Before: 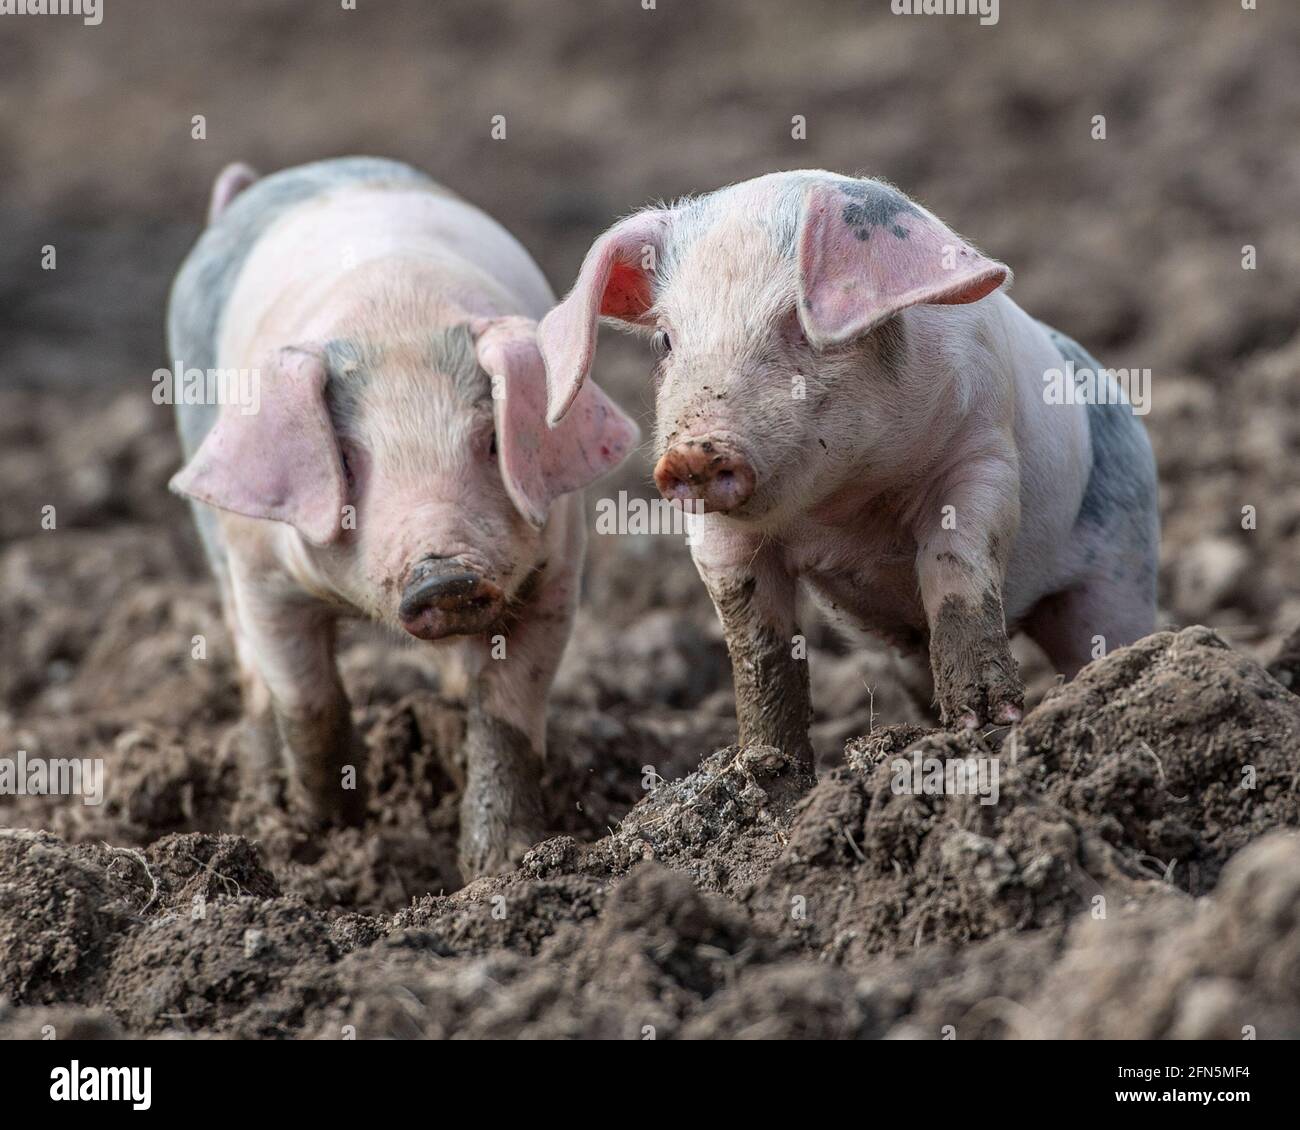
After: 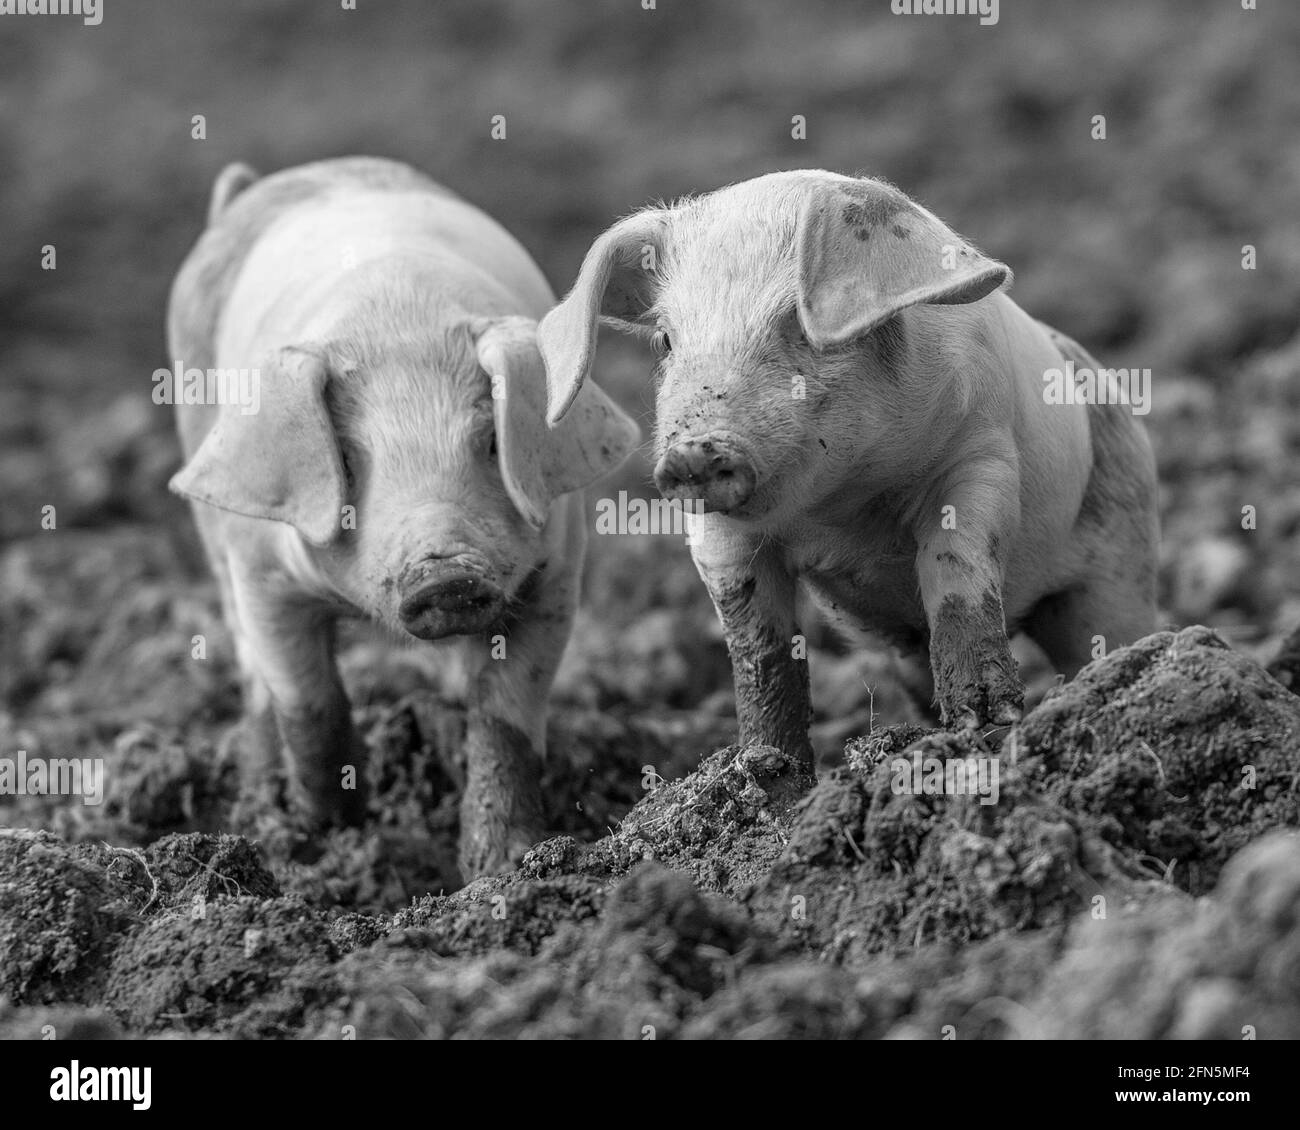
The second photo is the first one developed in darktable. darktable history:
tone equalizer: on, module defaults
monochrome: a 0, b 0, size 0.5, highlights 0.57
